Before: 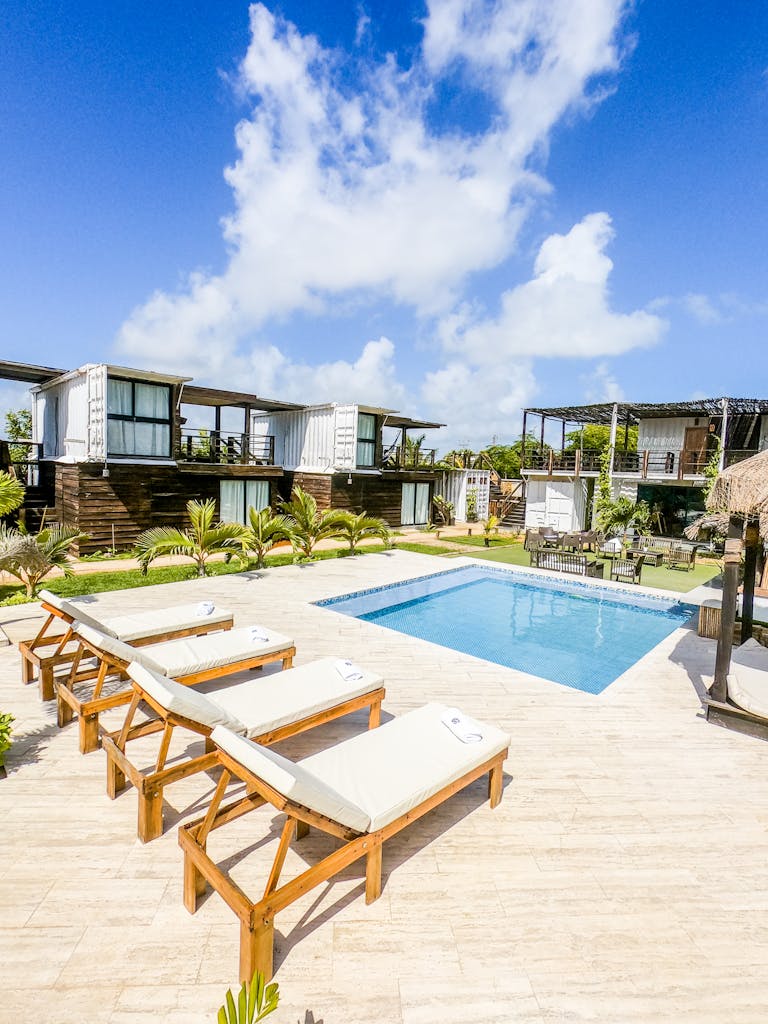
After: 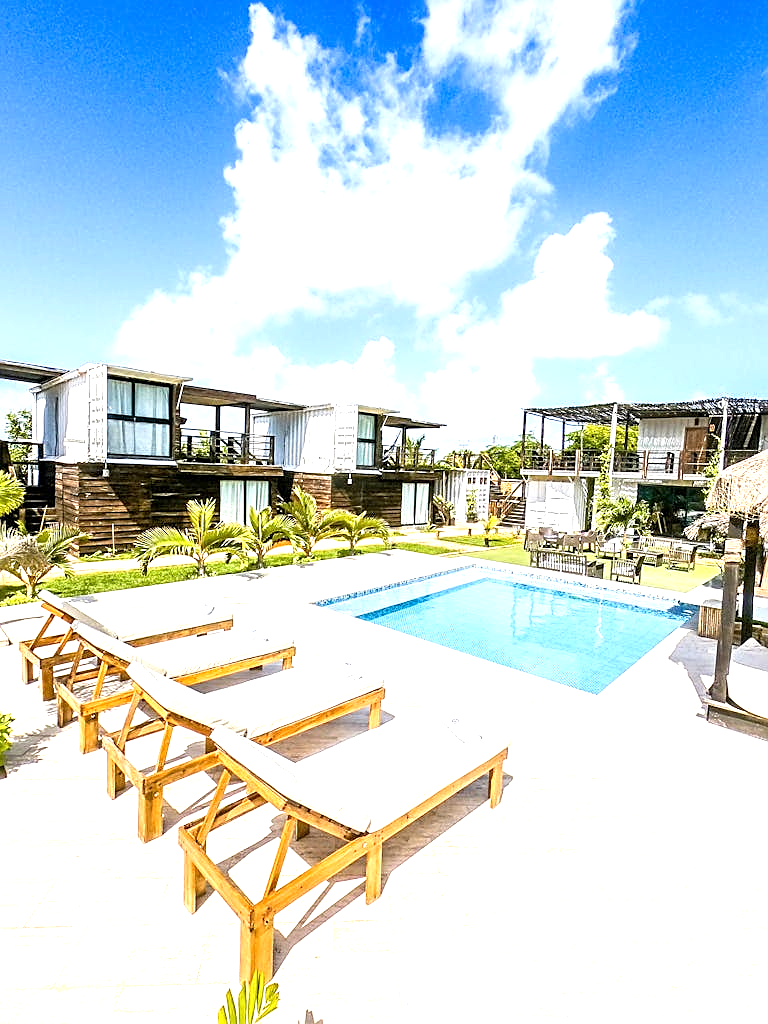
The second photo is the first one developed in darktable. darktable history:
sharpen: on, module defaults
exposure: exposure 0.935 EV, compensate highlight preservation false
